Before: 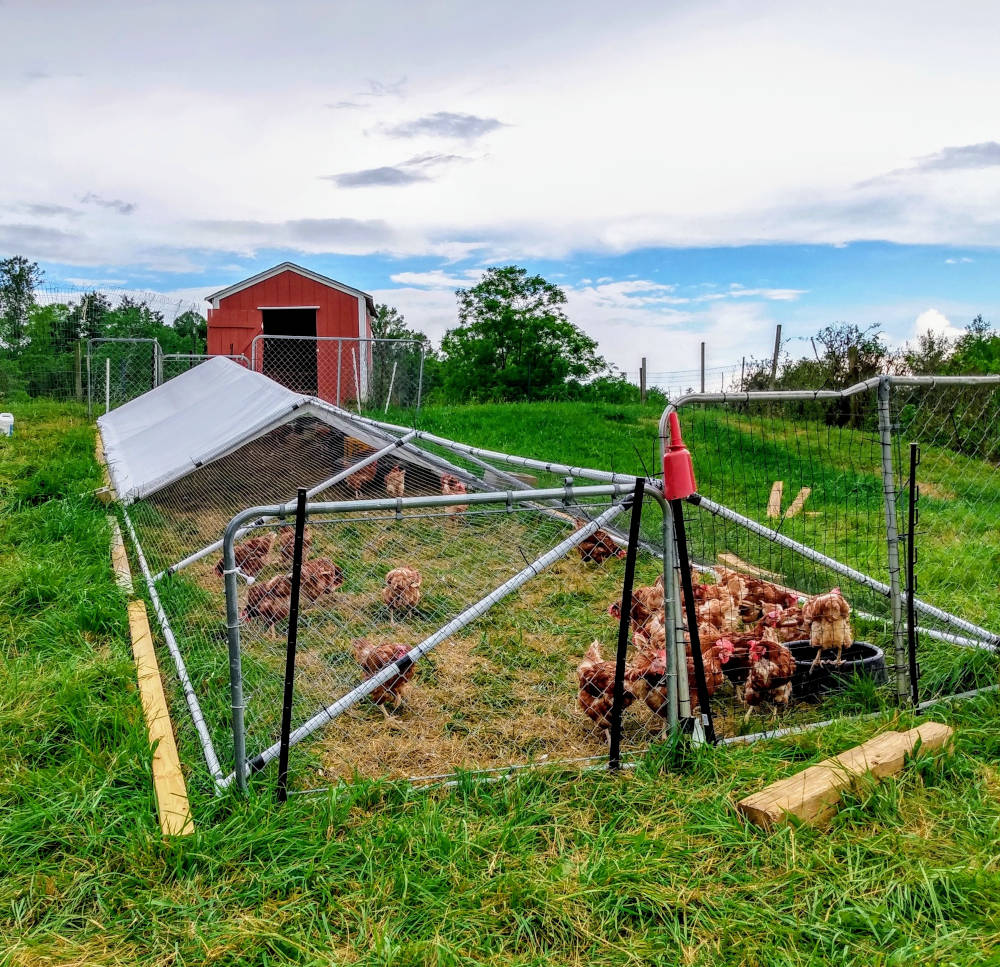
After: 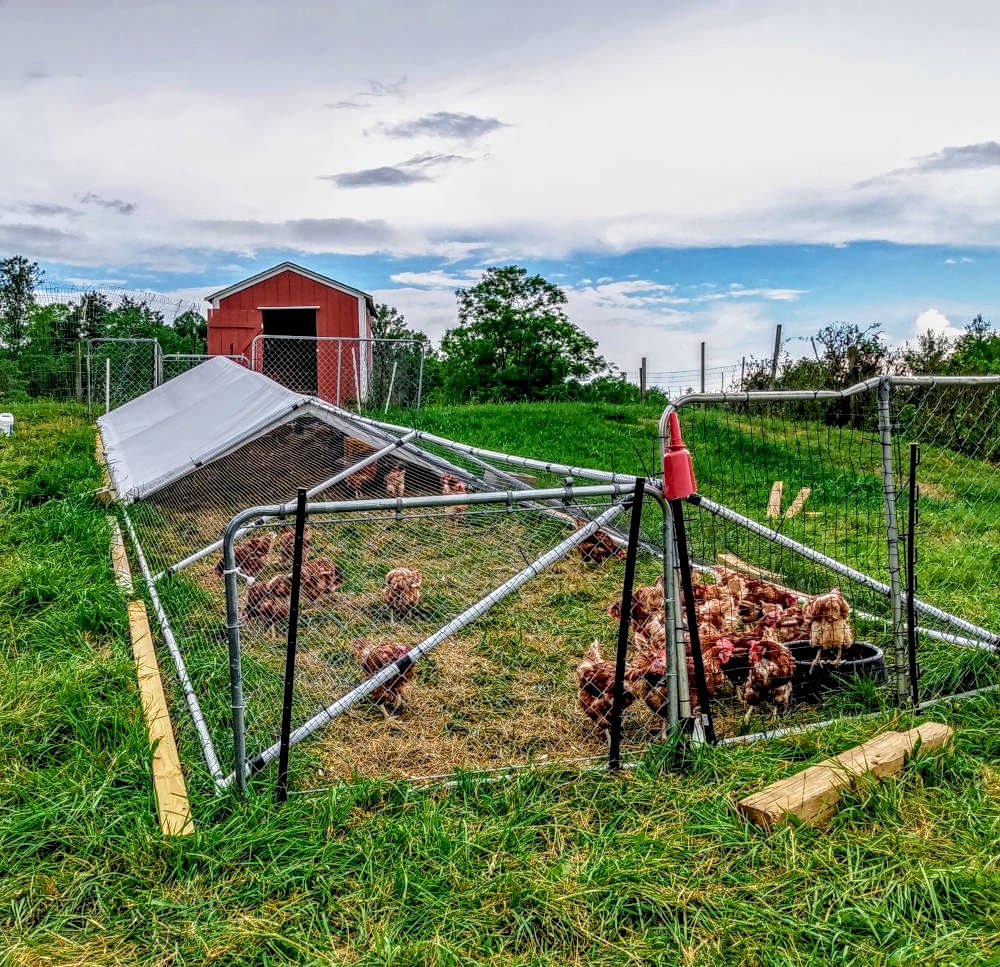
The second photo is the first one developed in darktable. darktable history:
local contrast: on, module defaults
exposure: exposure -0.156 EV, compensate highlight preservation false
contrast equalizer: y [[0.509, 0.514, 0.523, 0.542, 0.578, 0.603], [0.5 ×6], [0.509, 0.514, 0.523, 0.542, 0.578, 0.603], [0.001, 0.002, 0.003, 0.005, 0.01, 0.013], [0.001, 0.002, 0.003, 0.005, 0.01, 0.013]]
